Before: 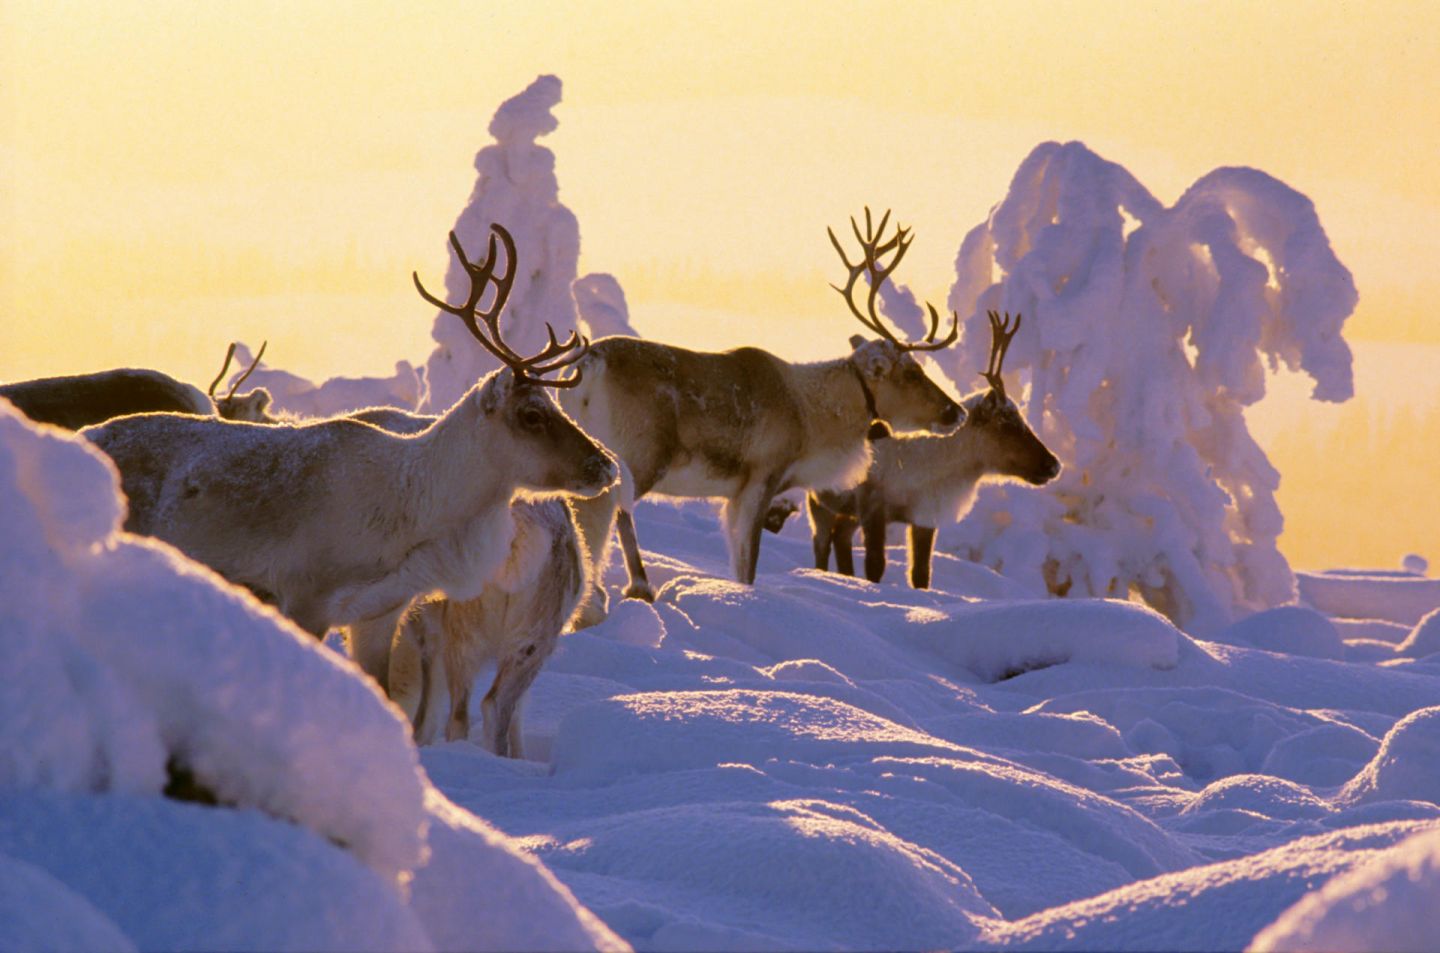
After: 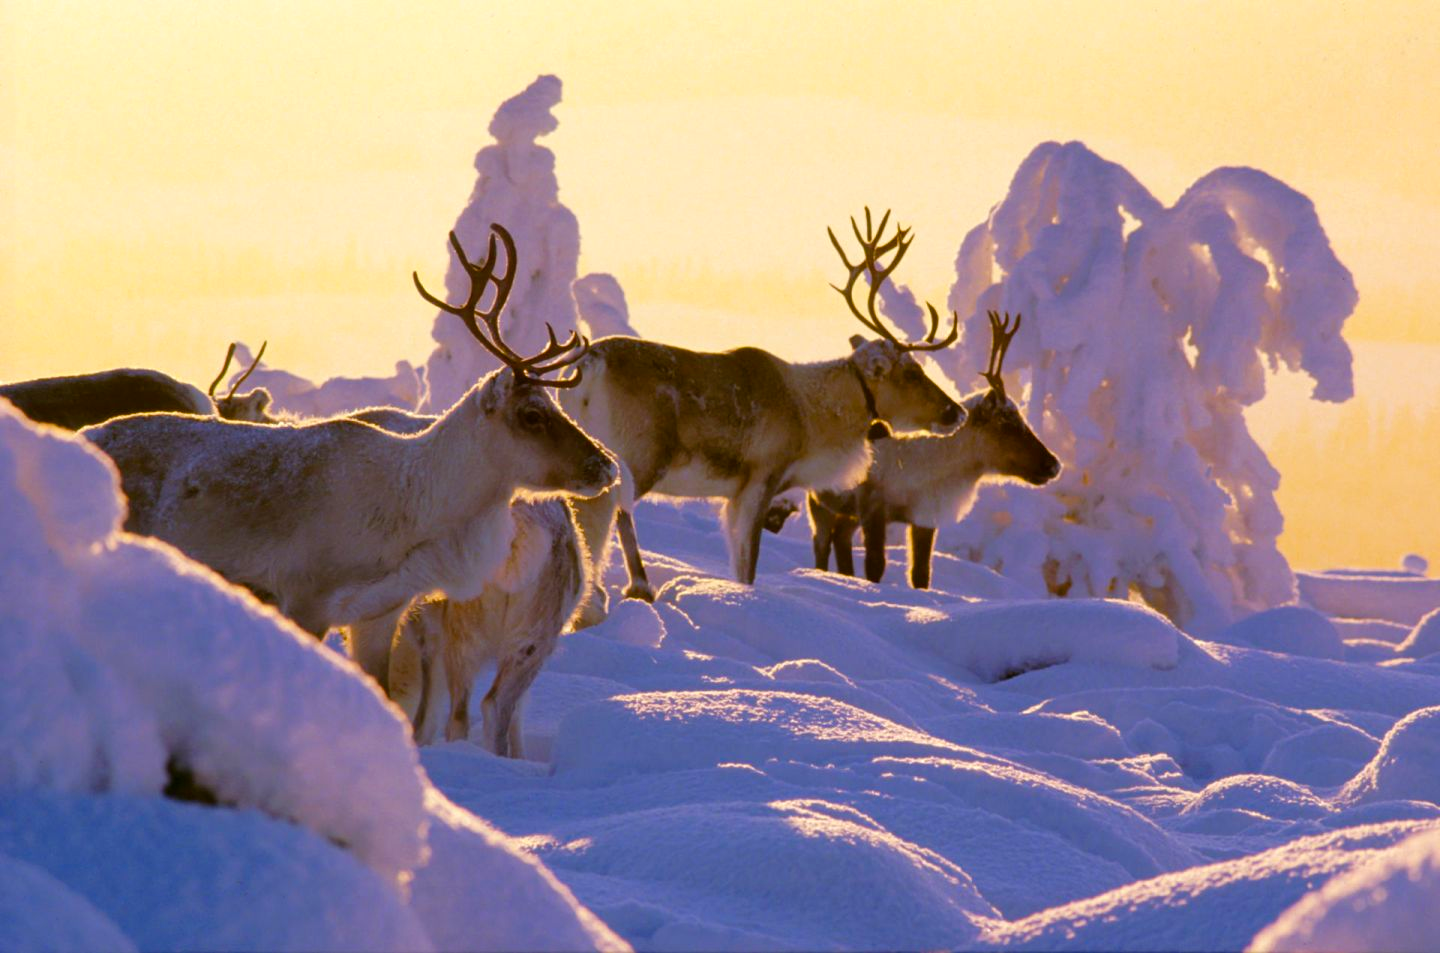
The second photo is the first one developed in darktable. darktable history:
contrast brightness saturation: saturation -0.05
color balance rgb: linear chroma grading › global chroma 8.12%, perceptual saturation grading › global saturation 9.07%, perceptual saturation grading › highlights -13.84%, perceptual saturation grading › mid-tones 14.88%, perceptual saturation grading › shadows 22.8%, perceptual brilliance grading › highlights 2.61%, global vibrance 12.07%
